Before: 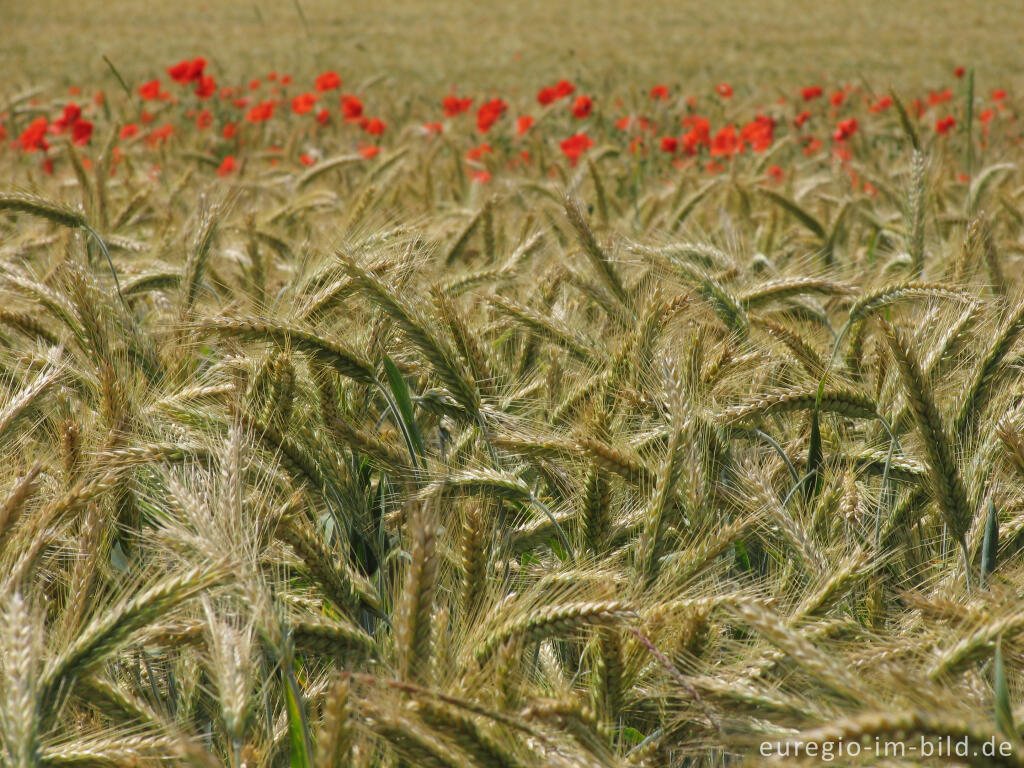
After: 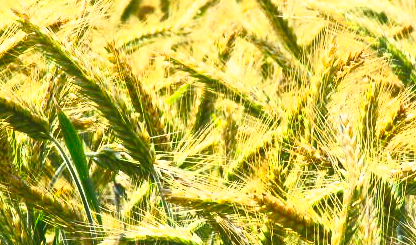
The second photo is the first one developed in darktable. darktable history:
contrast brightness saturation: contrast 0.981, brightness 0.994, saturation 0.981
crop: left 31.747%, top 31.831%, right 27.609%, bottom 36.144%
